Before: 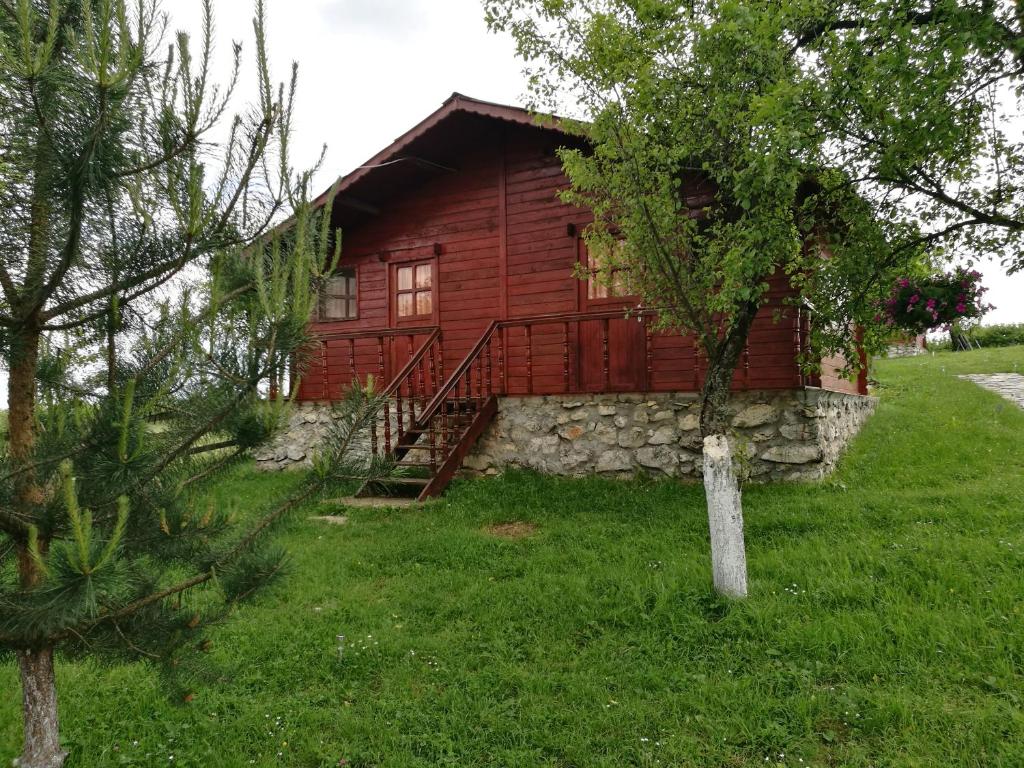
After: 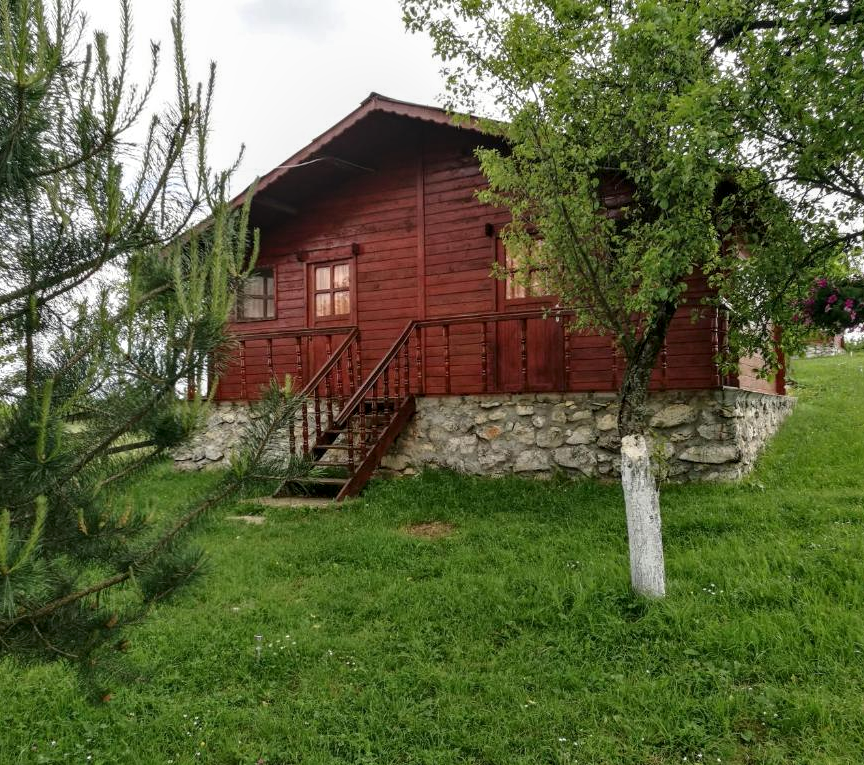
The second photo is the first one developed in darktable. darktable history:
white balance: emerald 1
local contrast: on, module defaults
crop: left 8.026%, right 7.374%
